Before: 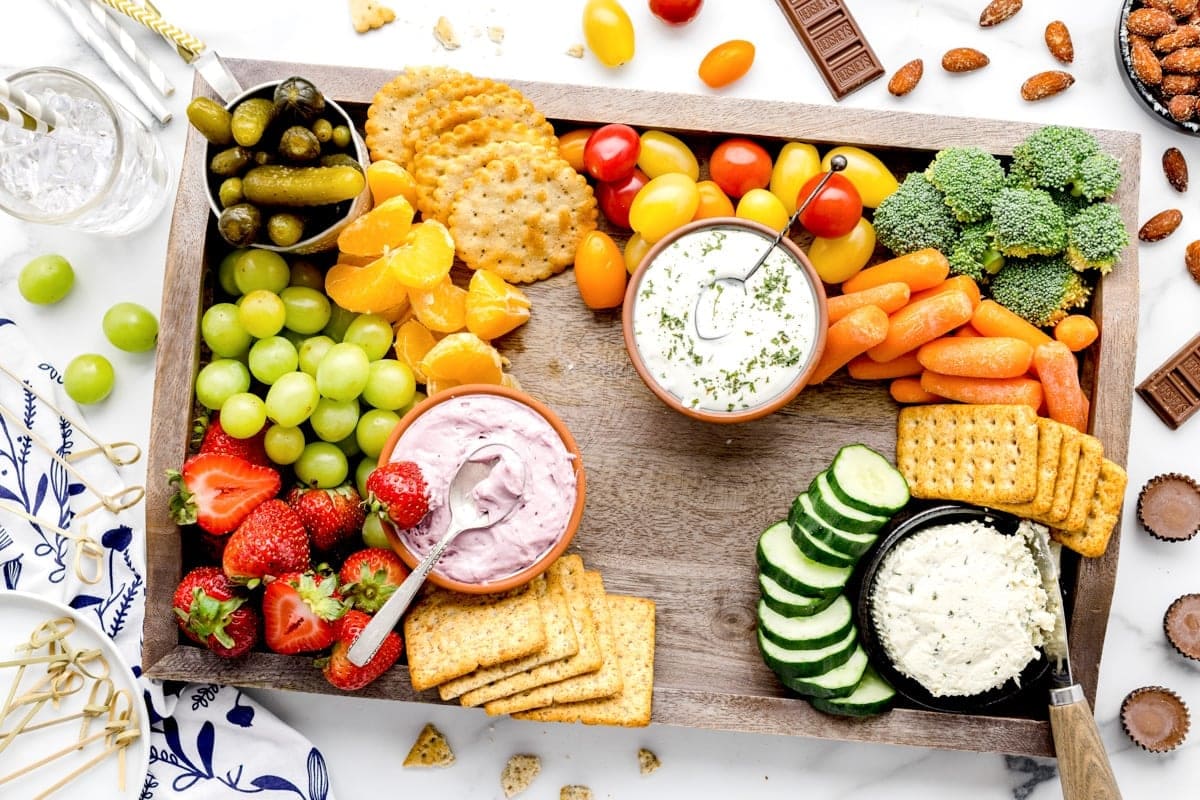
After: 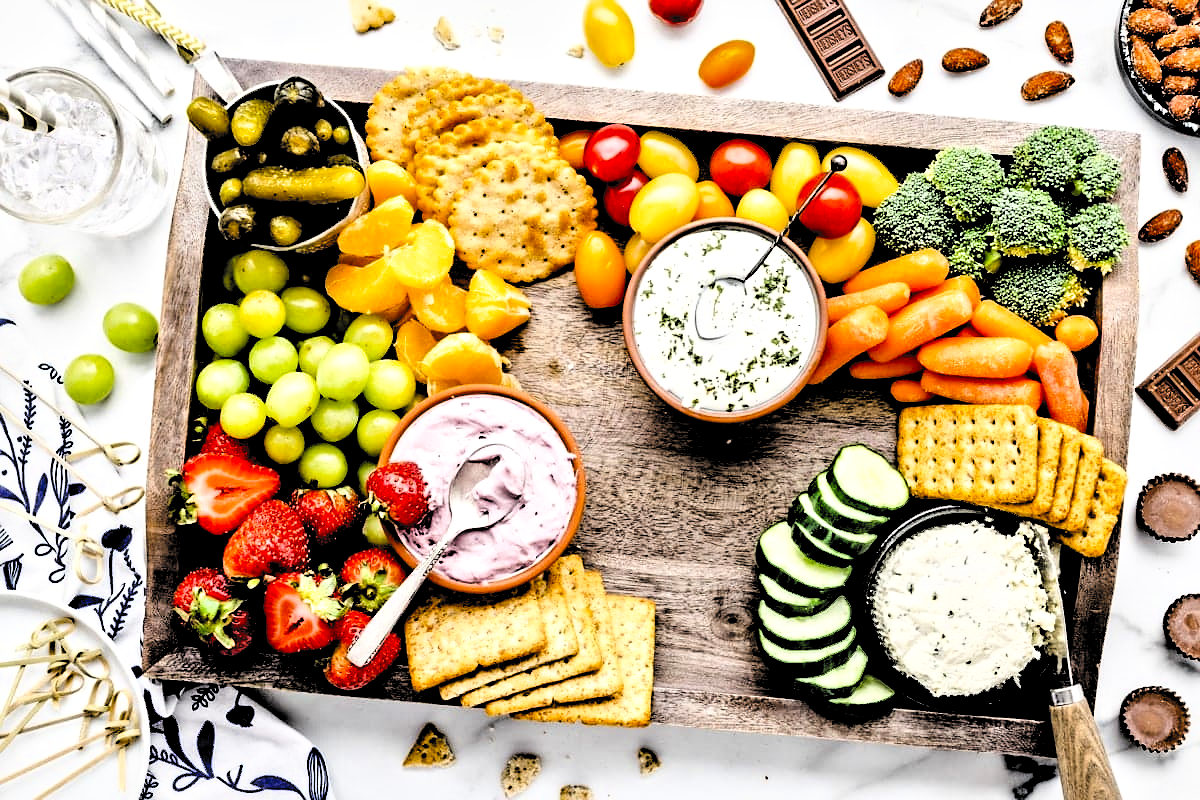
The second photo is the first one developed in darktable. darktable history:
local contrast: mode bilateral grid, contrast 31, coarseness 26, midtone range 0.2
sharpen: radius 1.008
filmic rgb: middle gray luminance 13.28%, black relative exposure -2.03 EV, white relative exposure 3.08 EV, target black luminance 0%, hardness 1.8, latitude 59.33%, contrast 1.74, highlights saturation mix 4.21%, shadows ↔ highlights balance -37.15%, color science v5 (2021), contrast in shadows safe, contrast in highlights safe
contrast equalizer: octaves 7, y [[0.511, 0.558, 0.631, 0.632, 0.559, 0.512], [0.5 ×6], [0.507, 0.559, 0.627, 0.644, 0.647, 0.647], [0 ×6], [0 ×6]]
